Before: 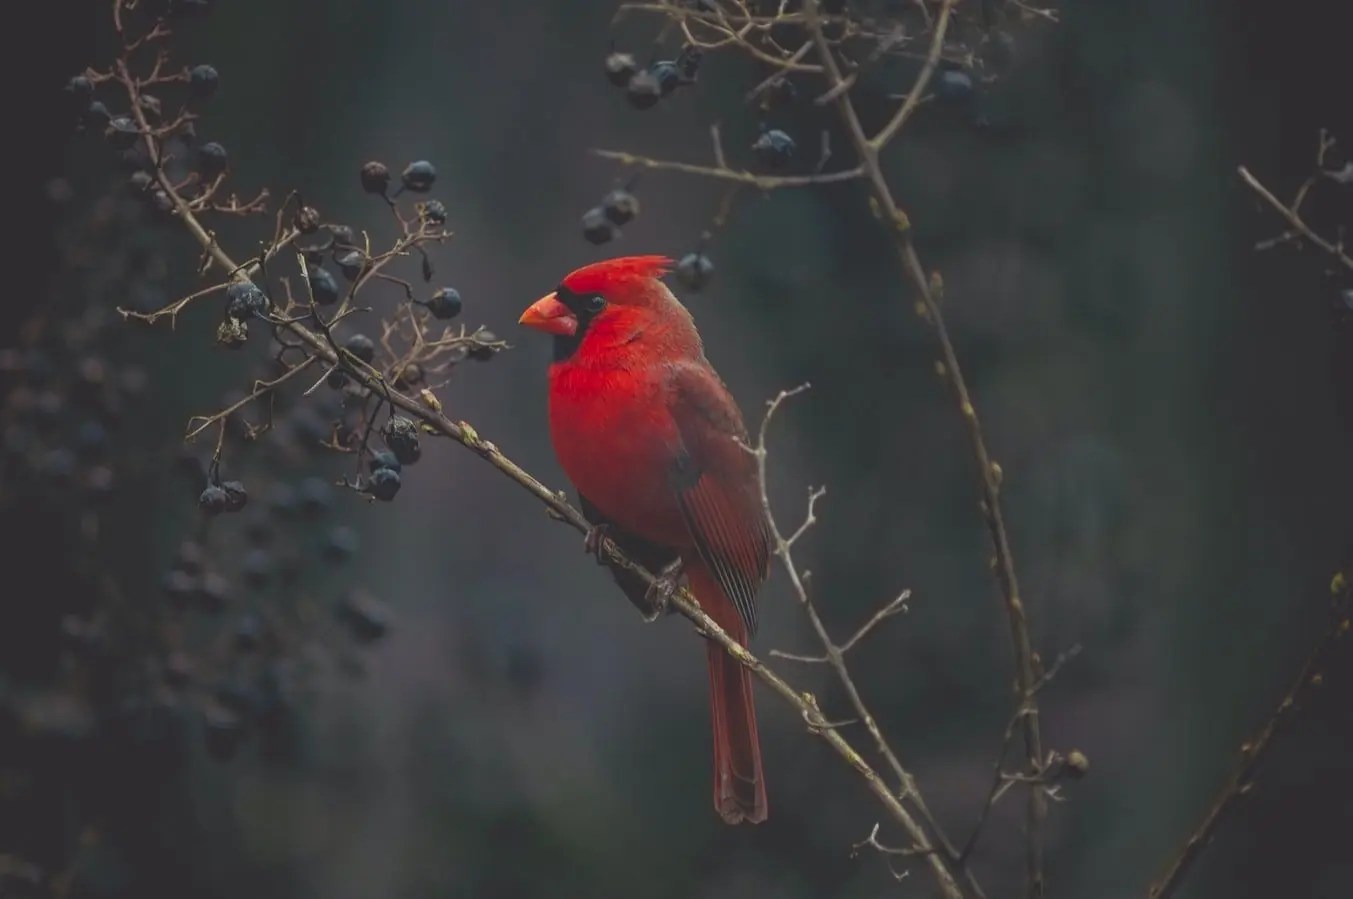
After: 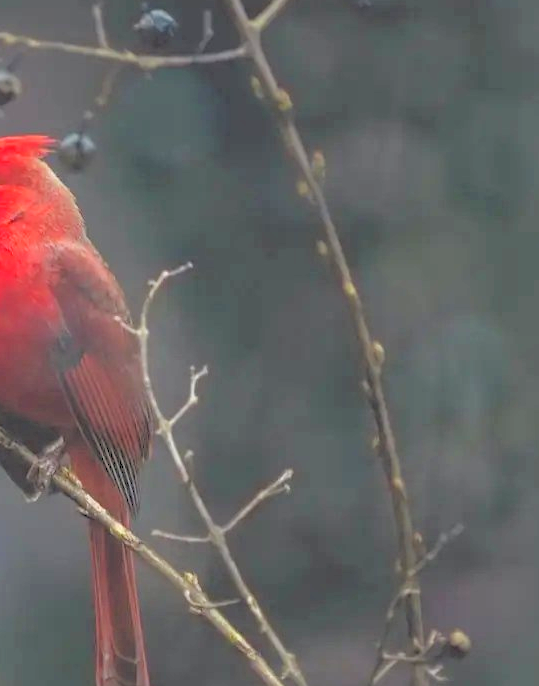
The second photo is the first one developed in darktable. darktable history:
exposure: black level correction 0, exposure 0.68 EV, compensate exposure bias true, compensate highlight preservation false
color balance: contrast fulcrum 17.78%
crop: left 45.721%, top 13.393%, right 14.118%, bottom 10.01%
rgb levels: levels [[0.027, 0.429, 0.996], [0, 0.5, 1], [0, 0.5, 1]]
